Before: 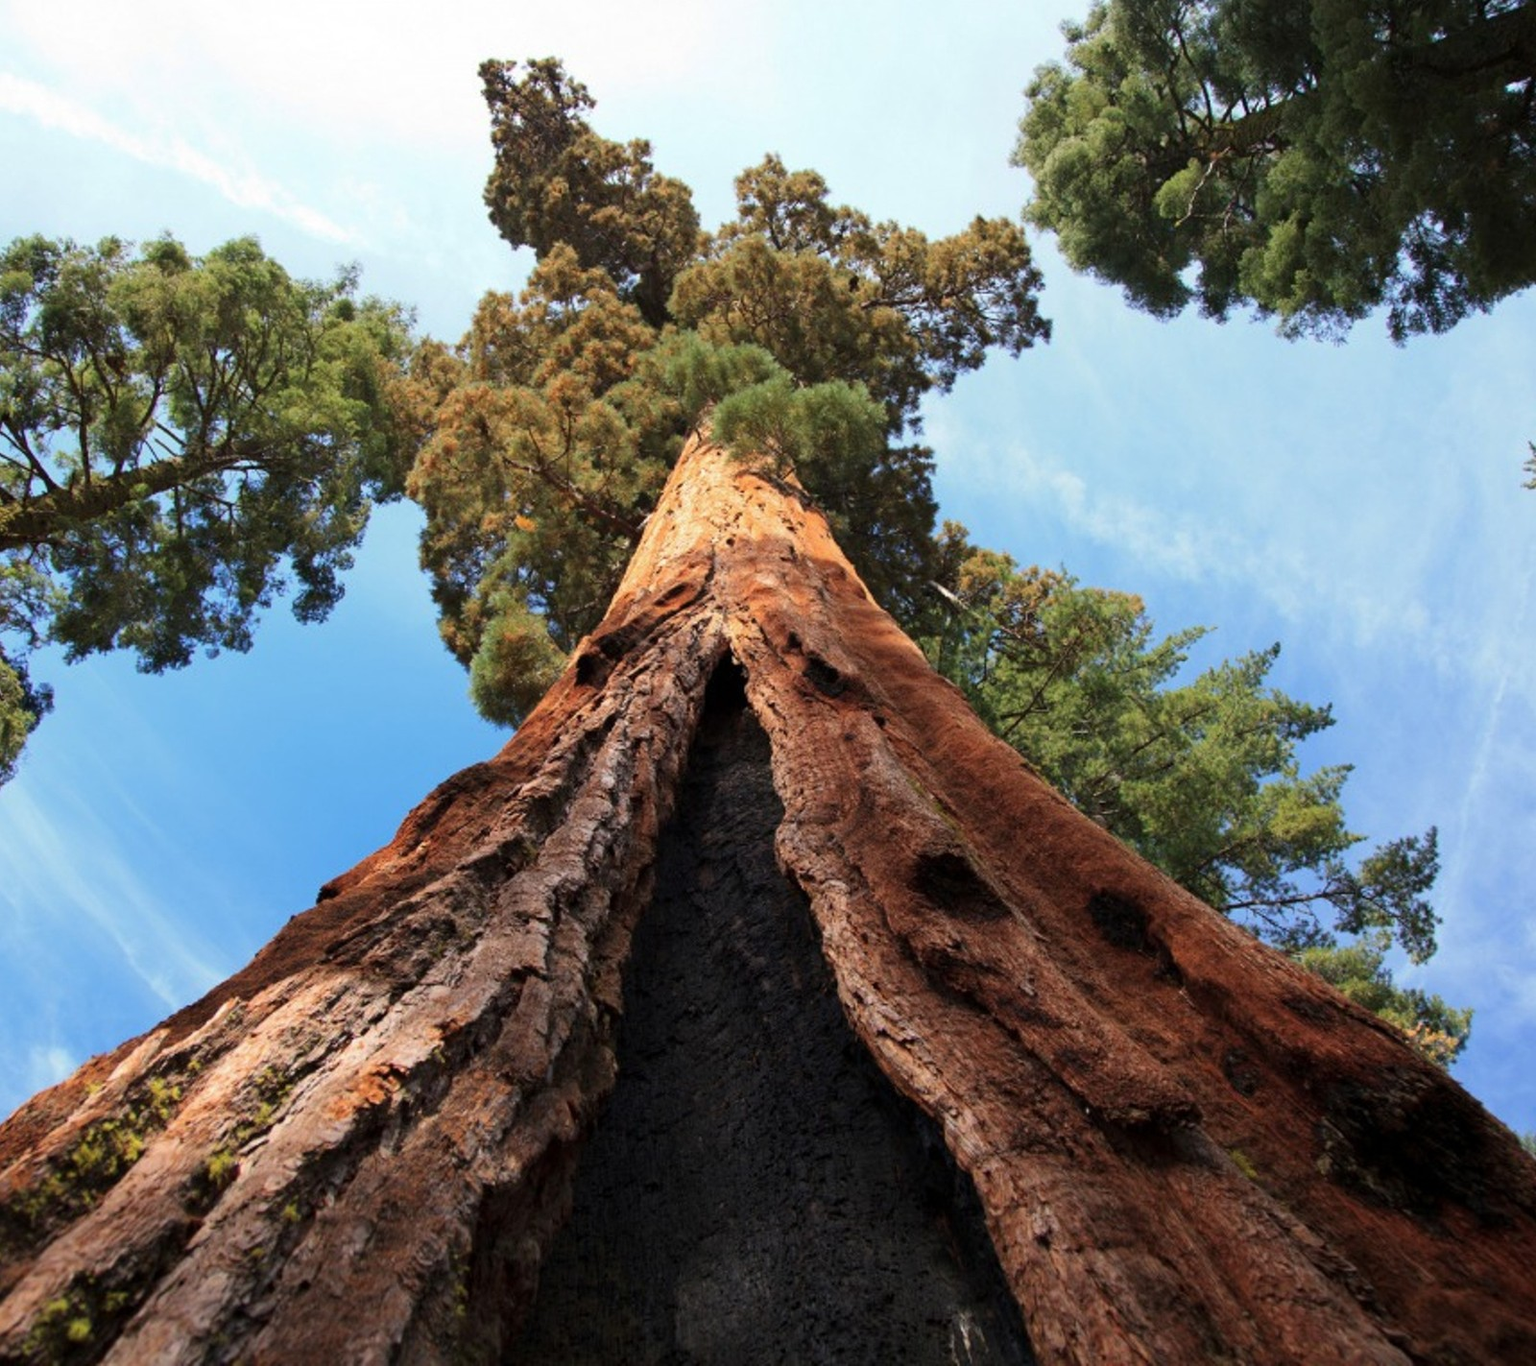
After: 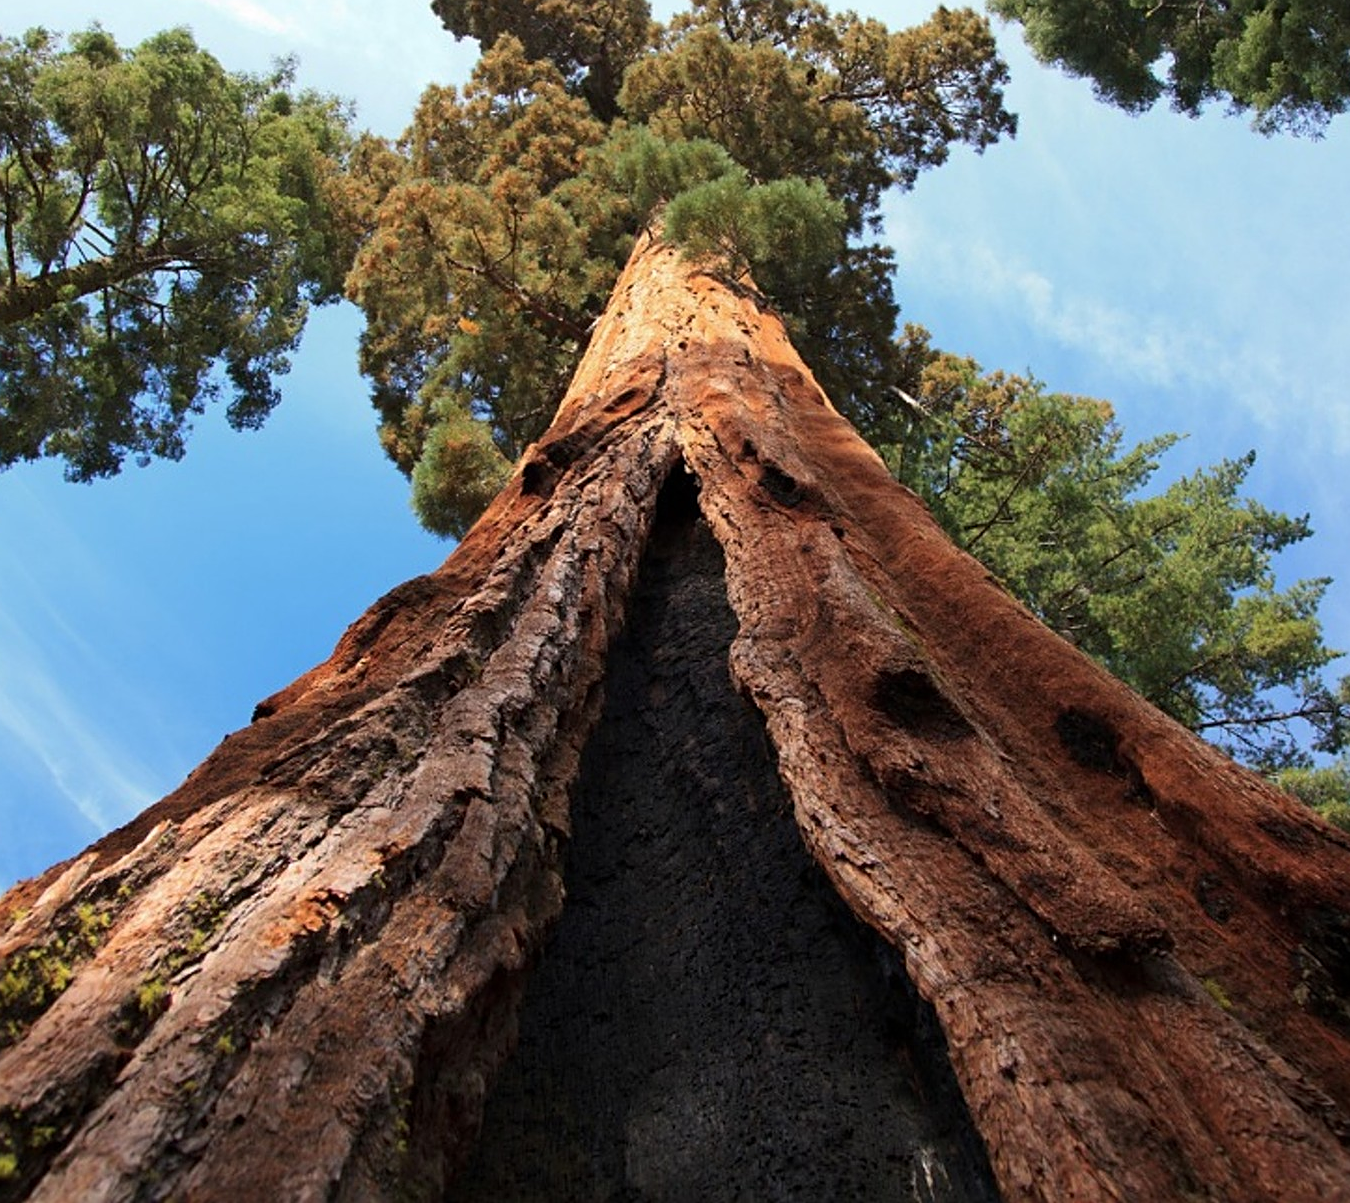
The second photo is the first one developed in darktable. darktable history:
crop and rotate: left 4.91%, top 15.444%, right 10.71%
sharpen: on, module defaults
